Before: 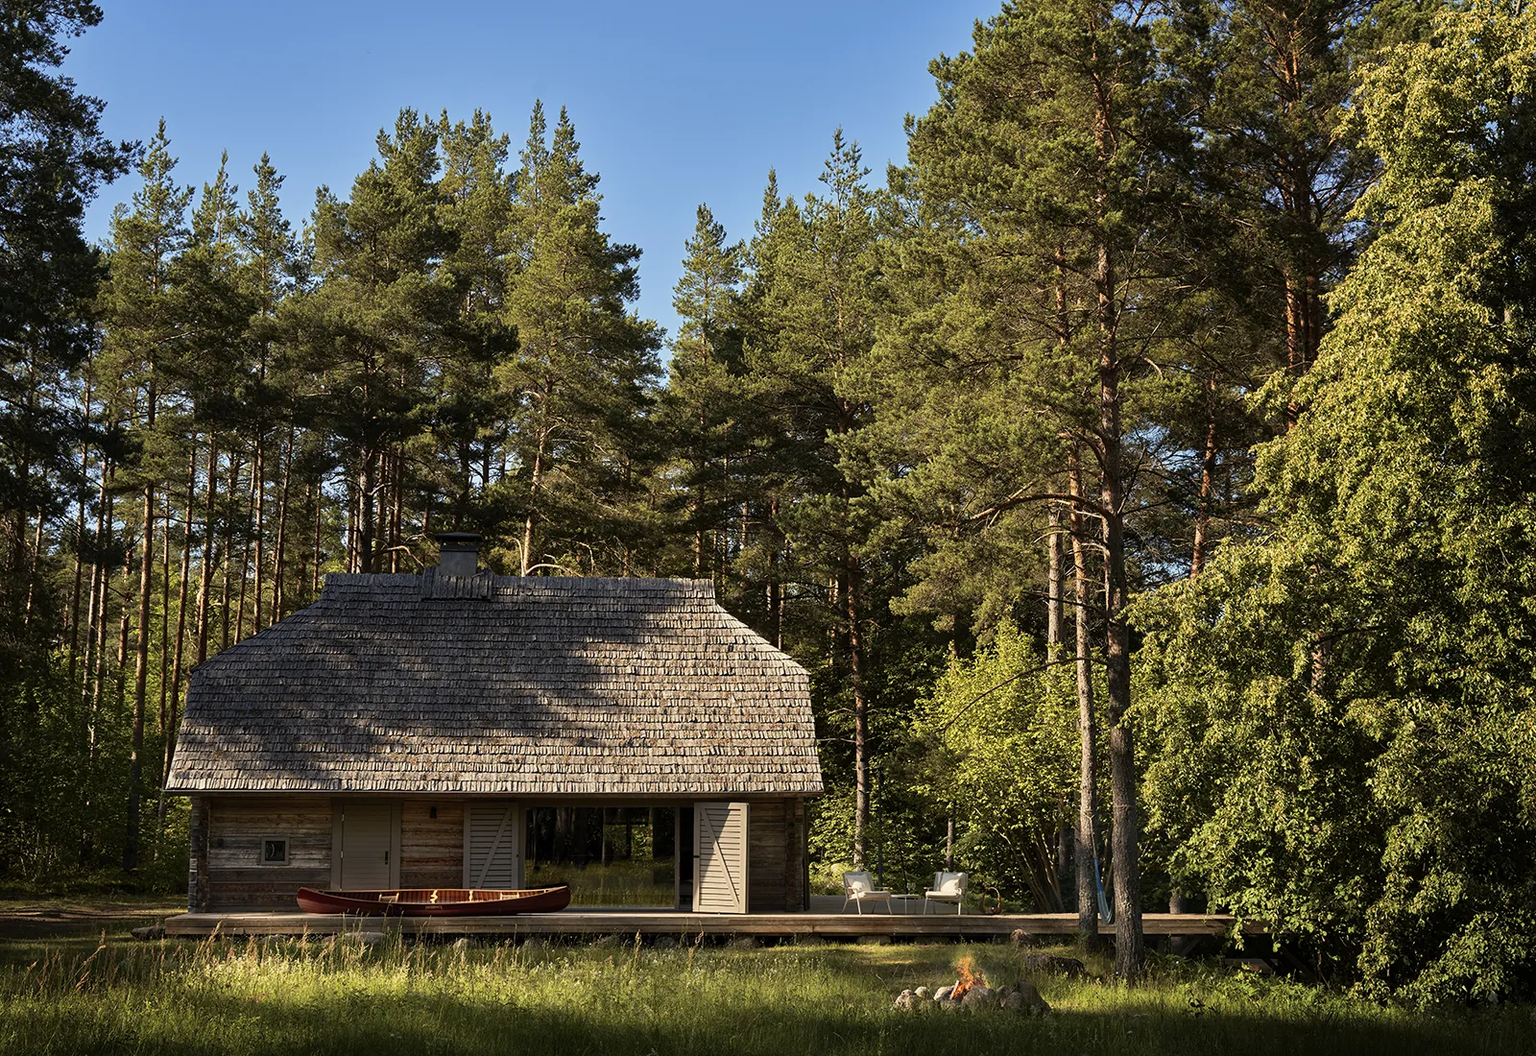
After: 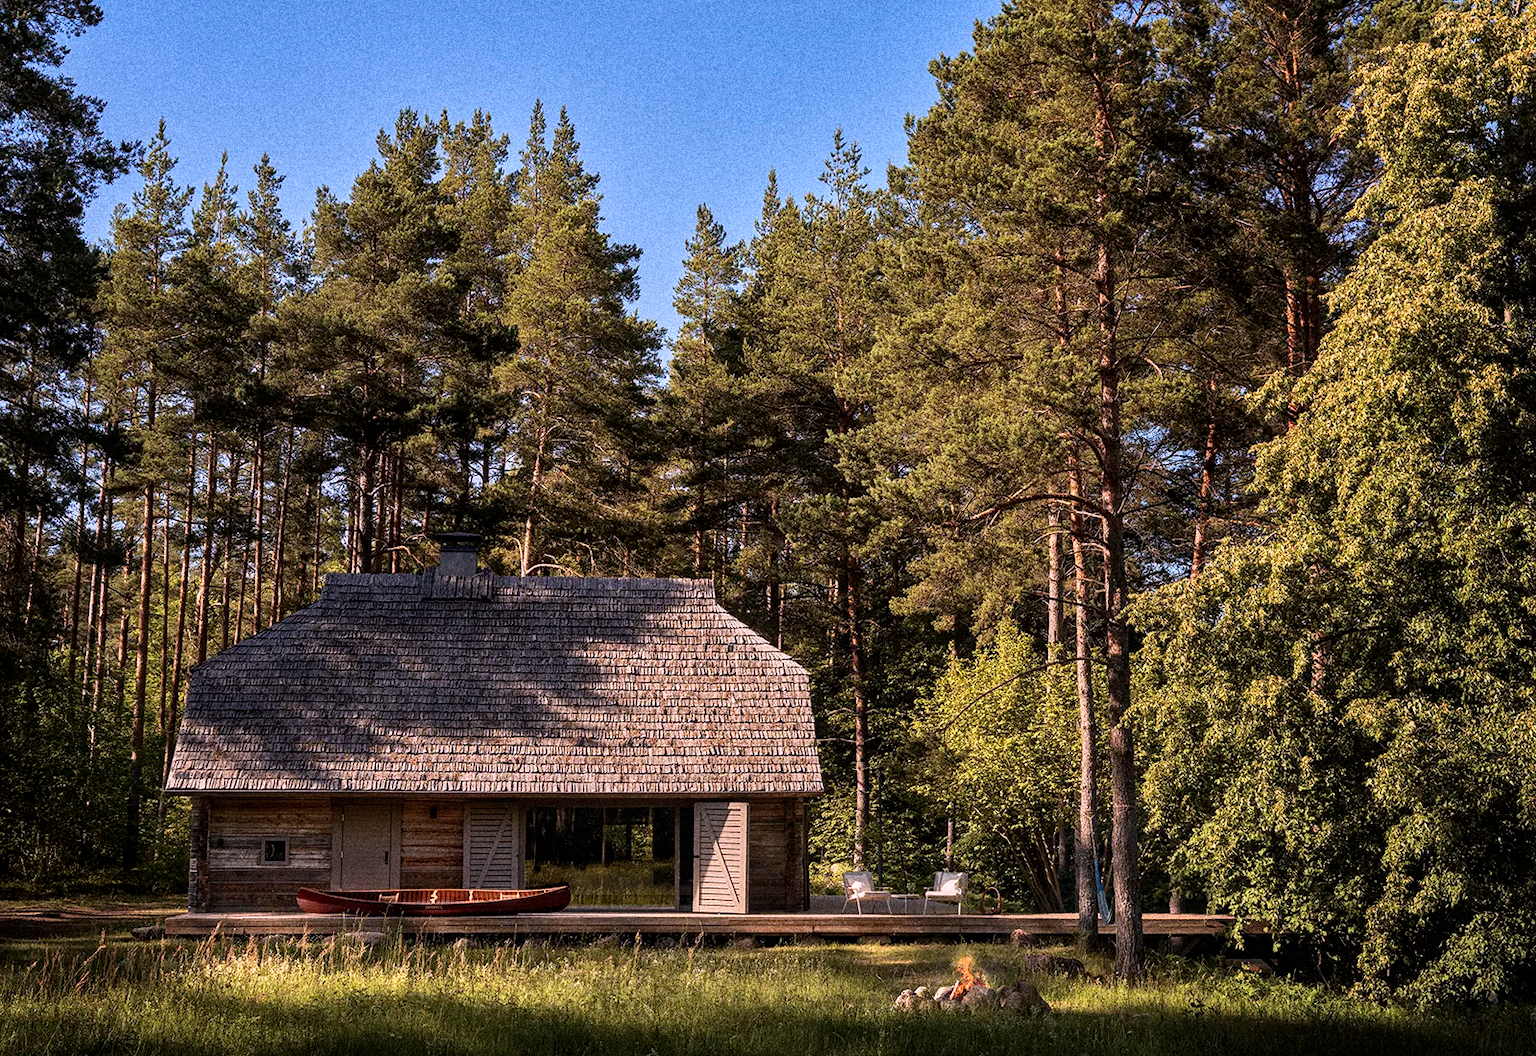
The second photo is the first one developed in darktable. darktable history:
white balance: red 1.066, blue 1.119
local contrast: on, module defaults
grain: coarseness 14.49 ISO, strength 48.04%, mid-tones bias 35%
